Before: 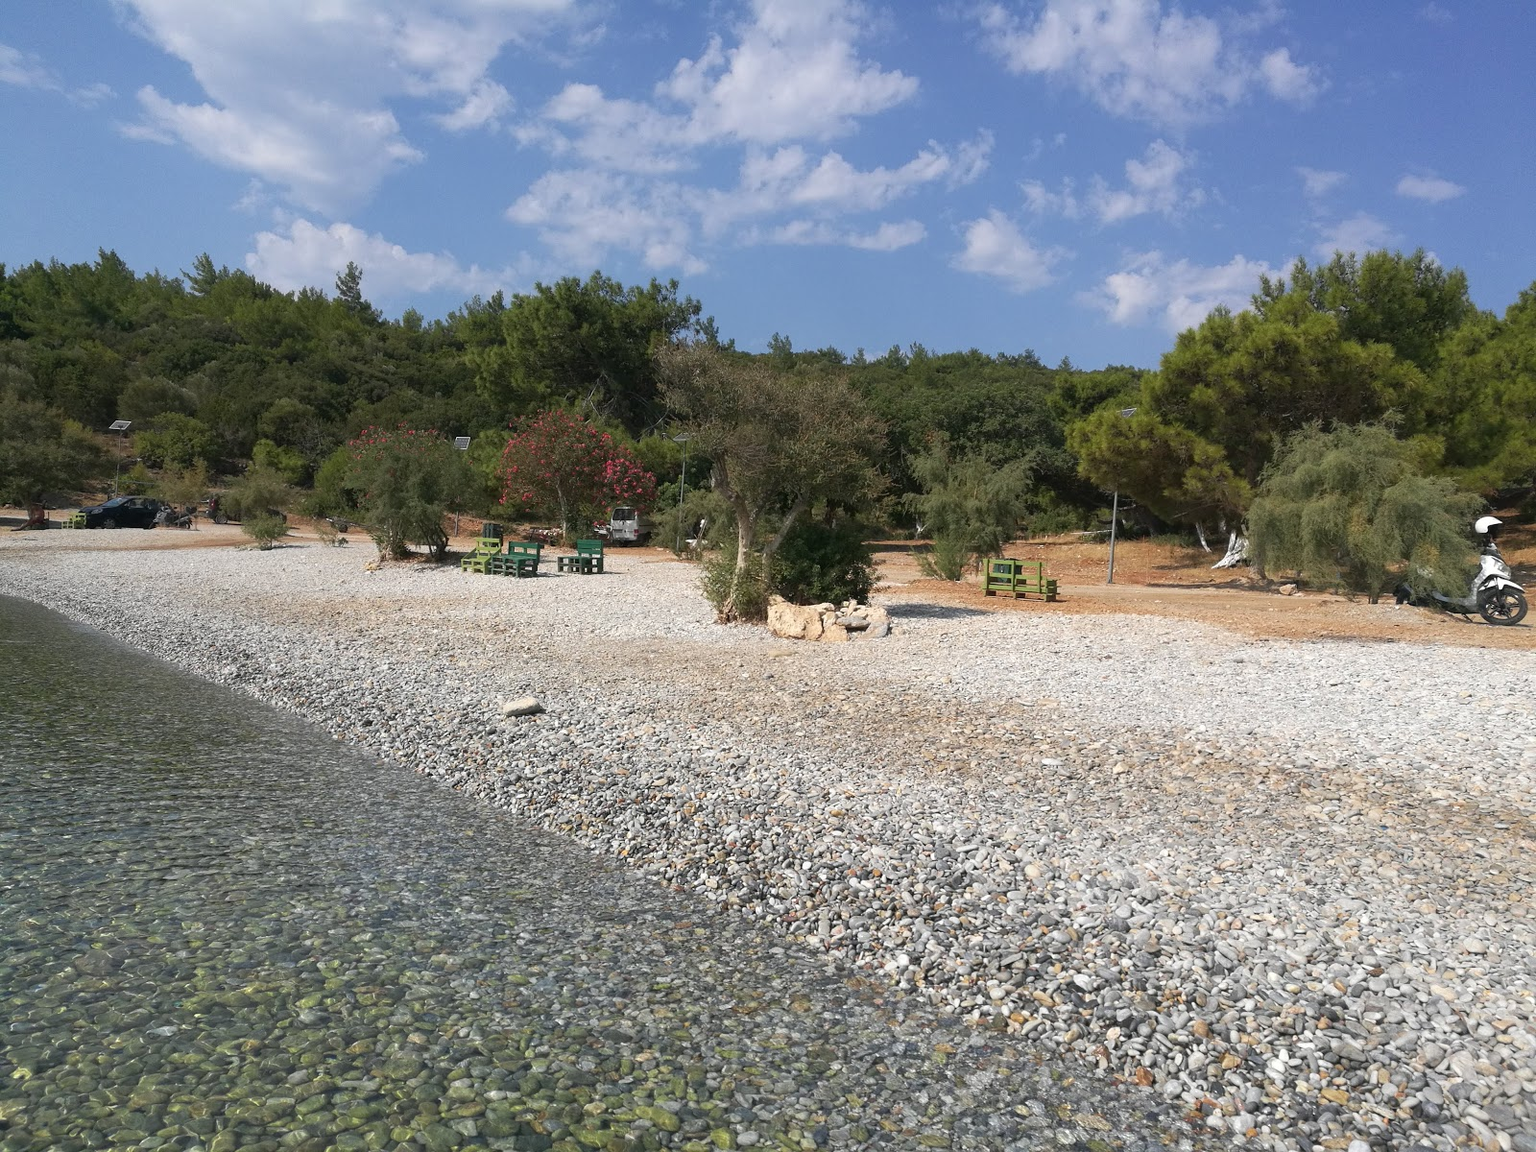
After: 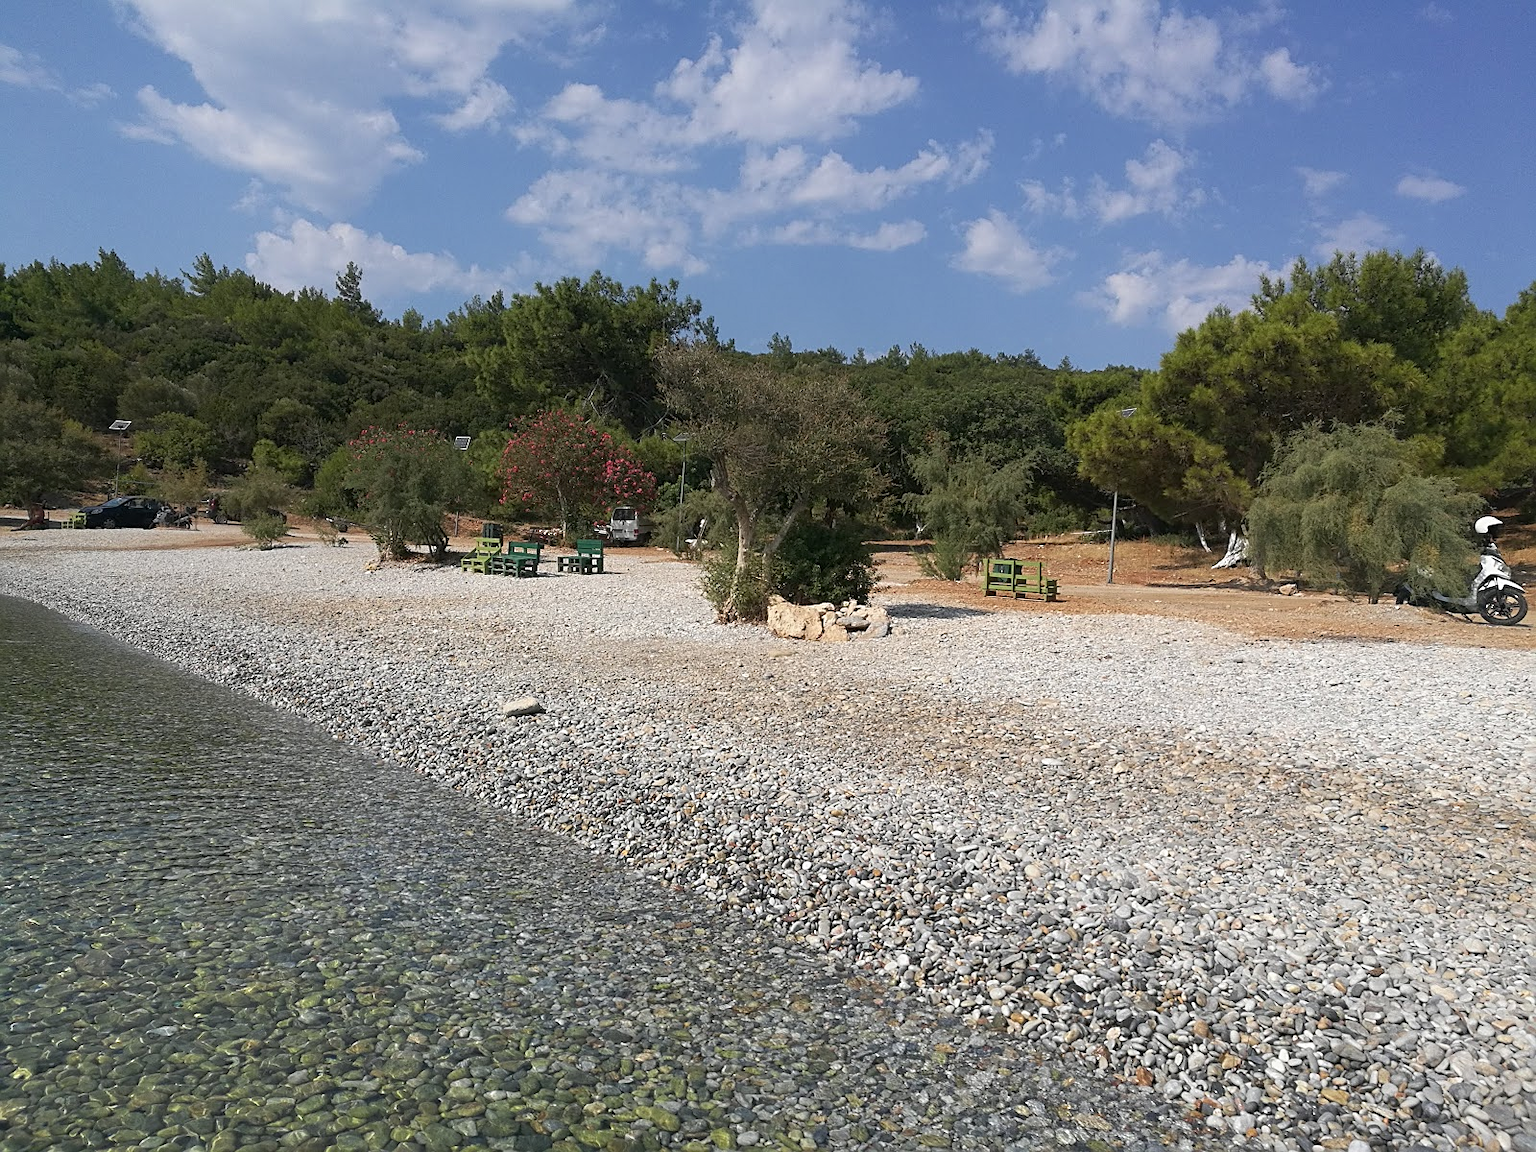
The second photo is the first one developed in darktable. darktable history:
exposure: exposure -0.116 EV, compensate exposure bias true, compensate highlight preservation false
sharpen: on, module defaults
